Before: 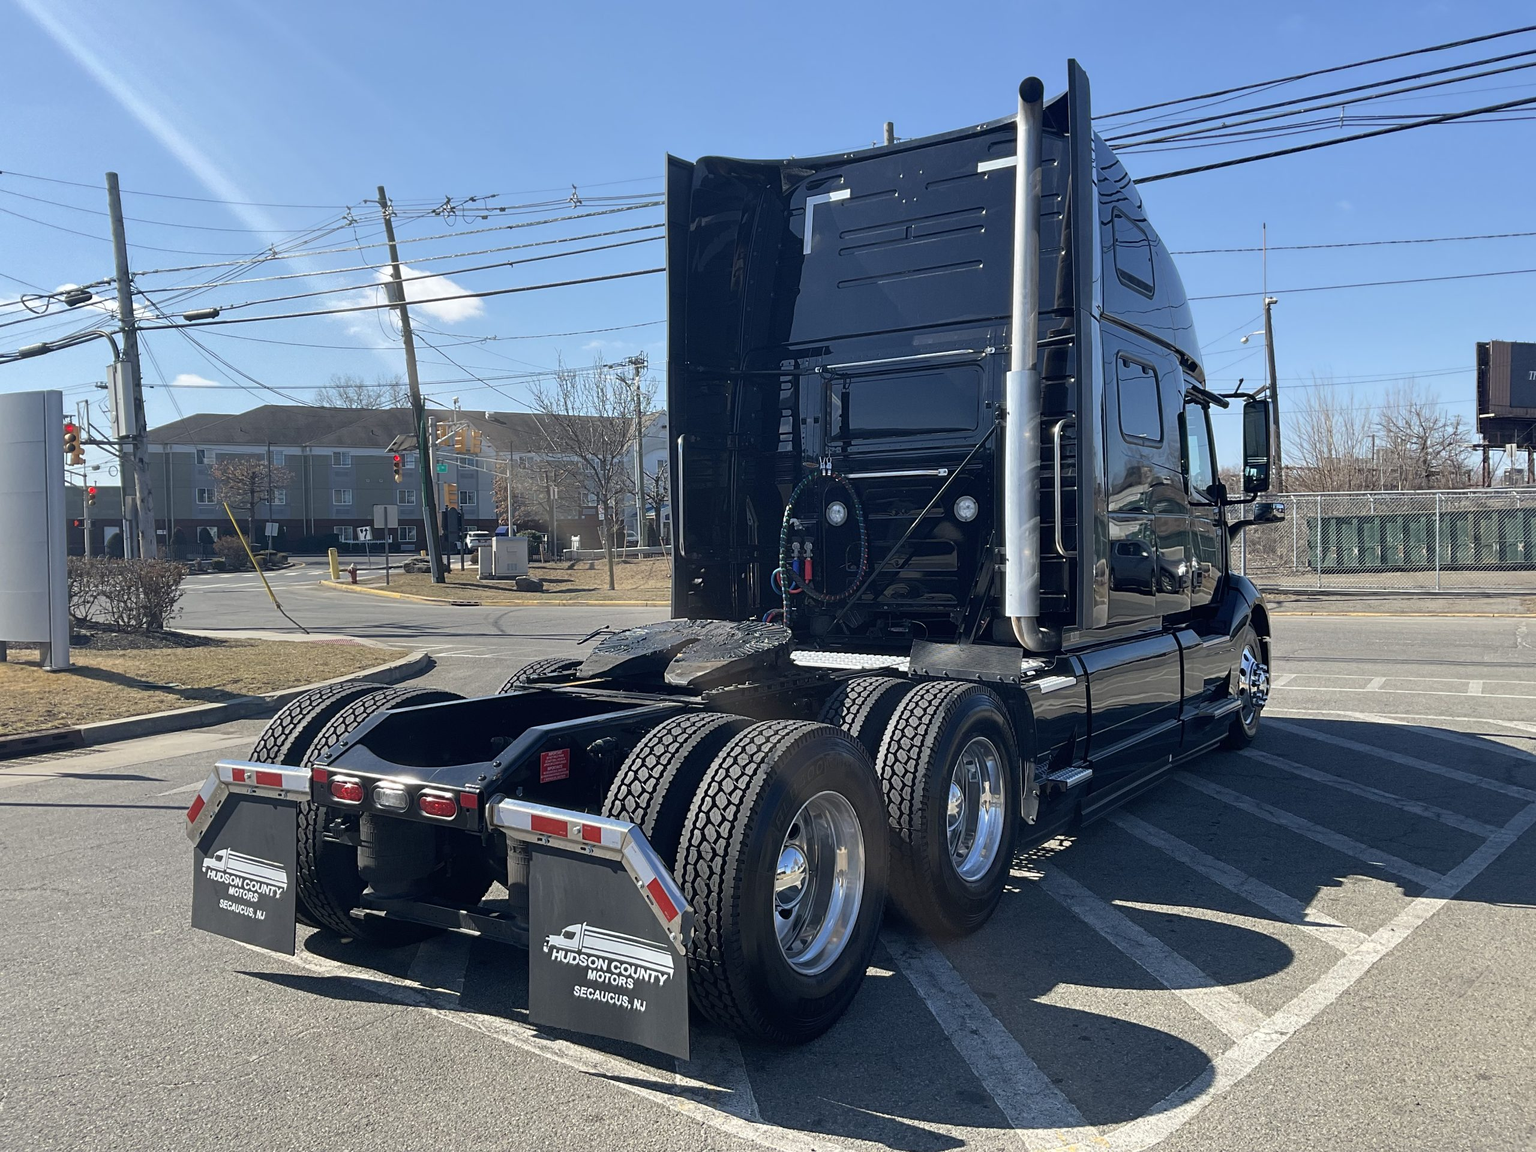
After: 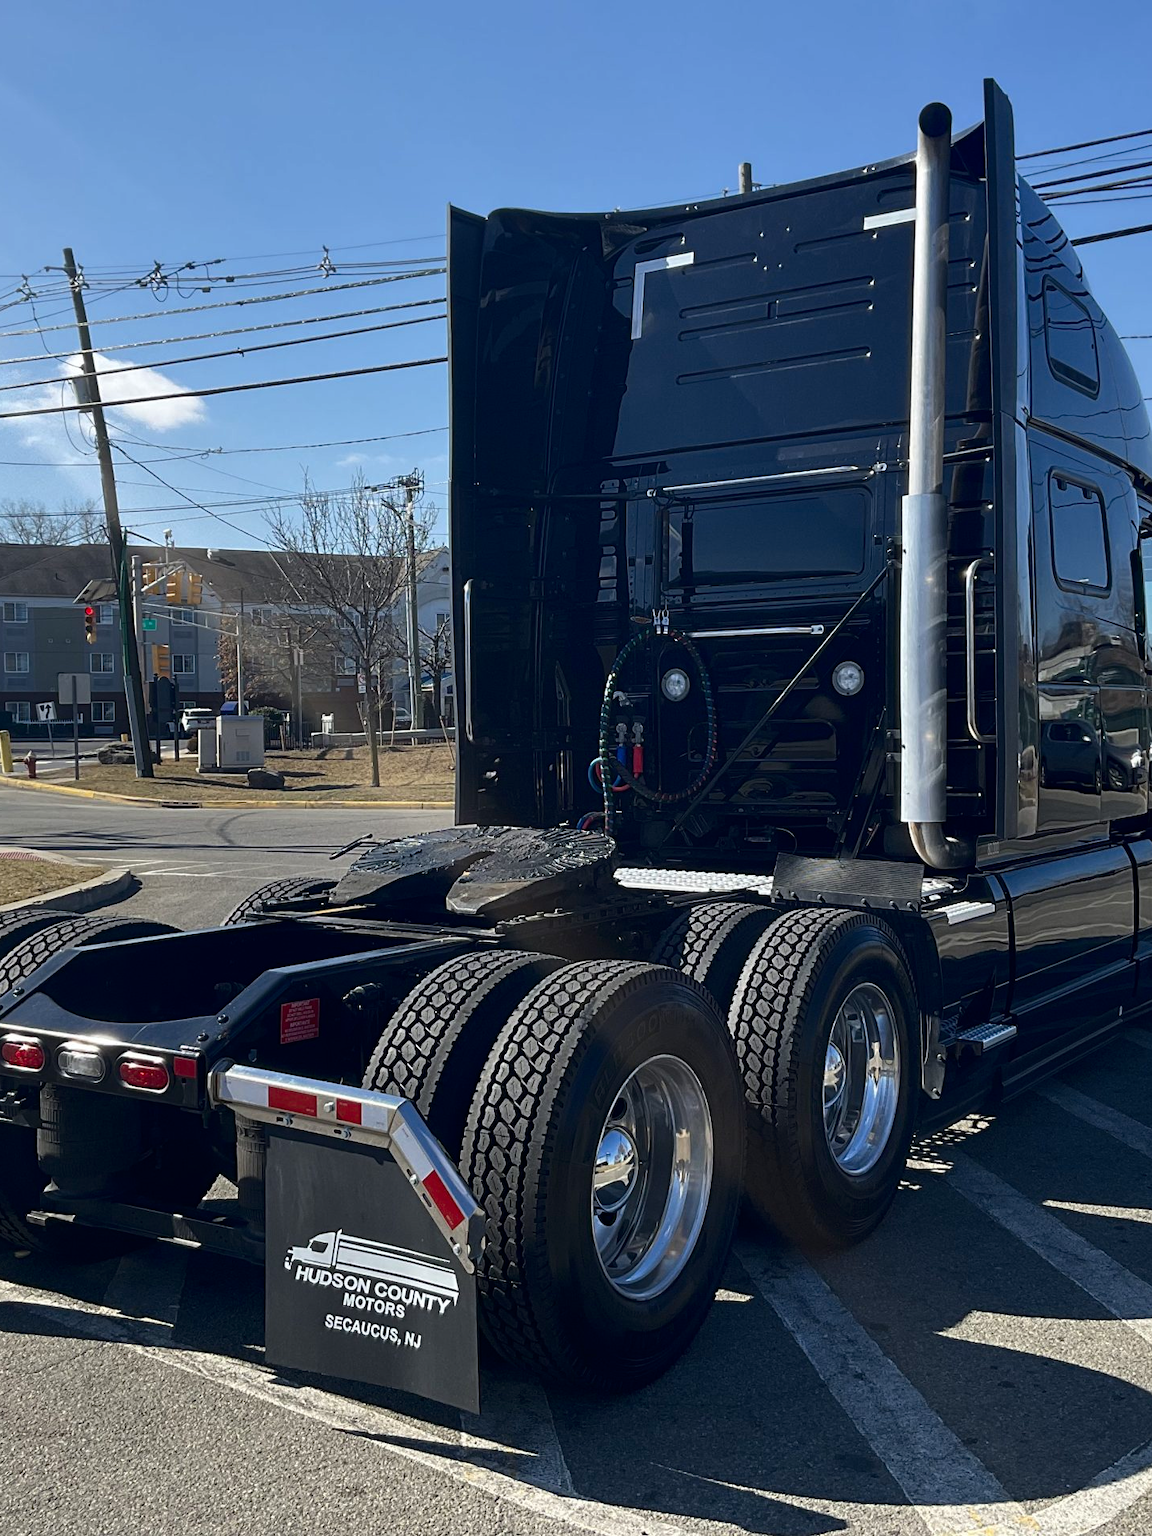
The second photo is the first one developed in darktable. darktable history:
crop: left 21.496%, right 22.254%
contrast brightness saturation: contrast 0.07, brightness -0.14, saturation 0.11
